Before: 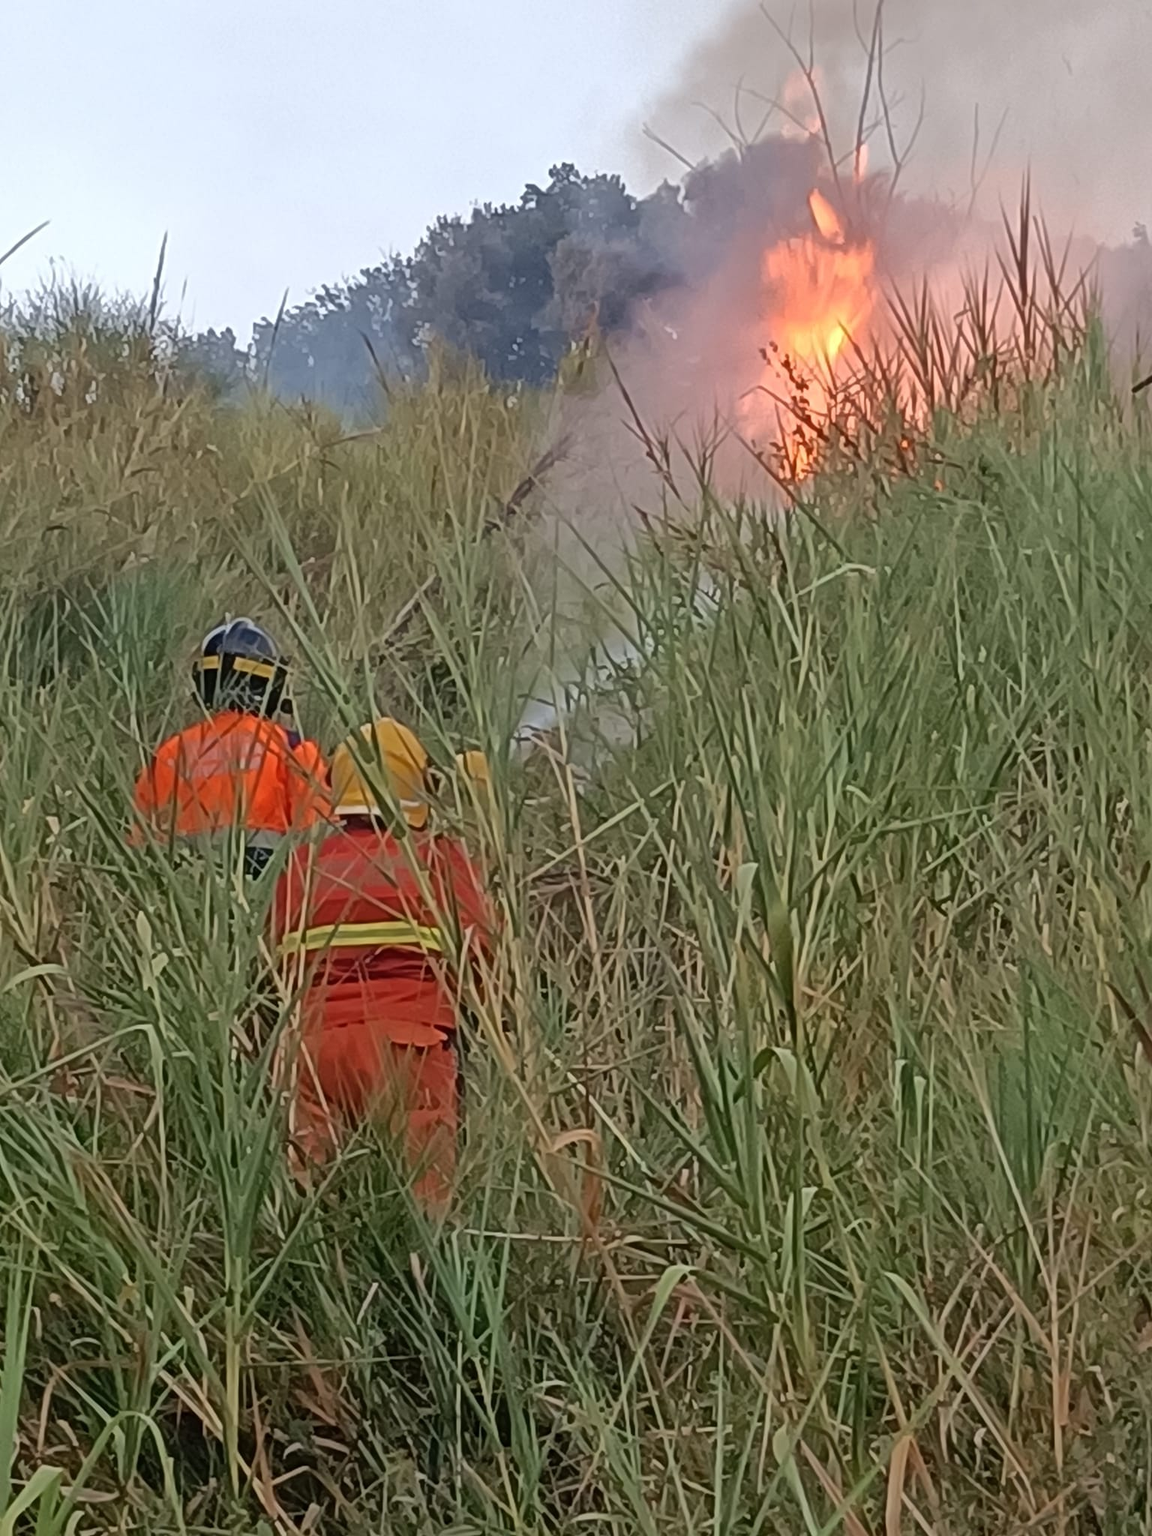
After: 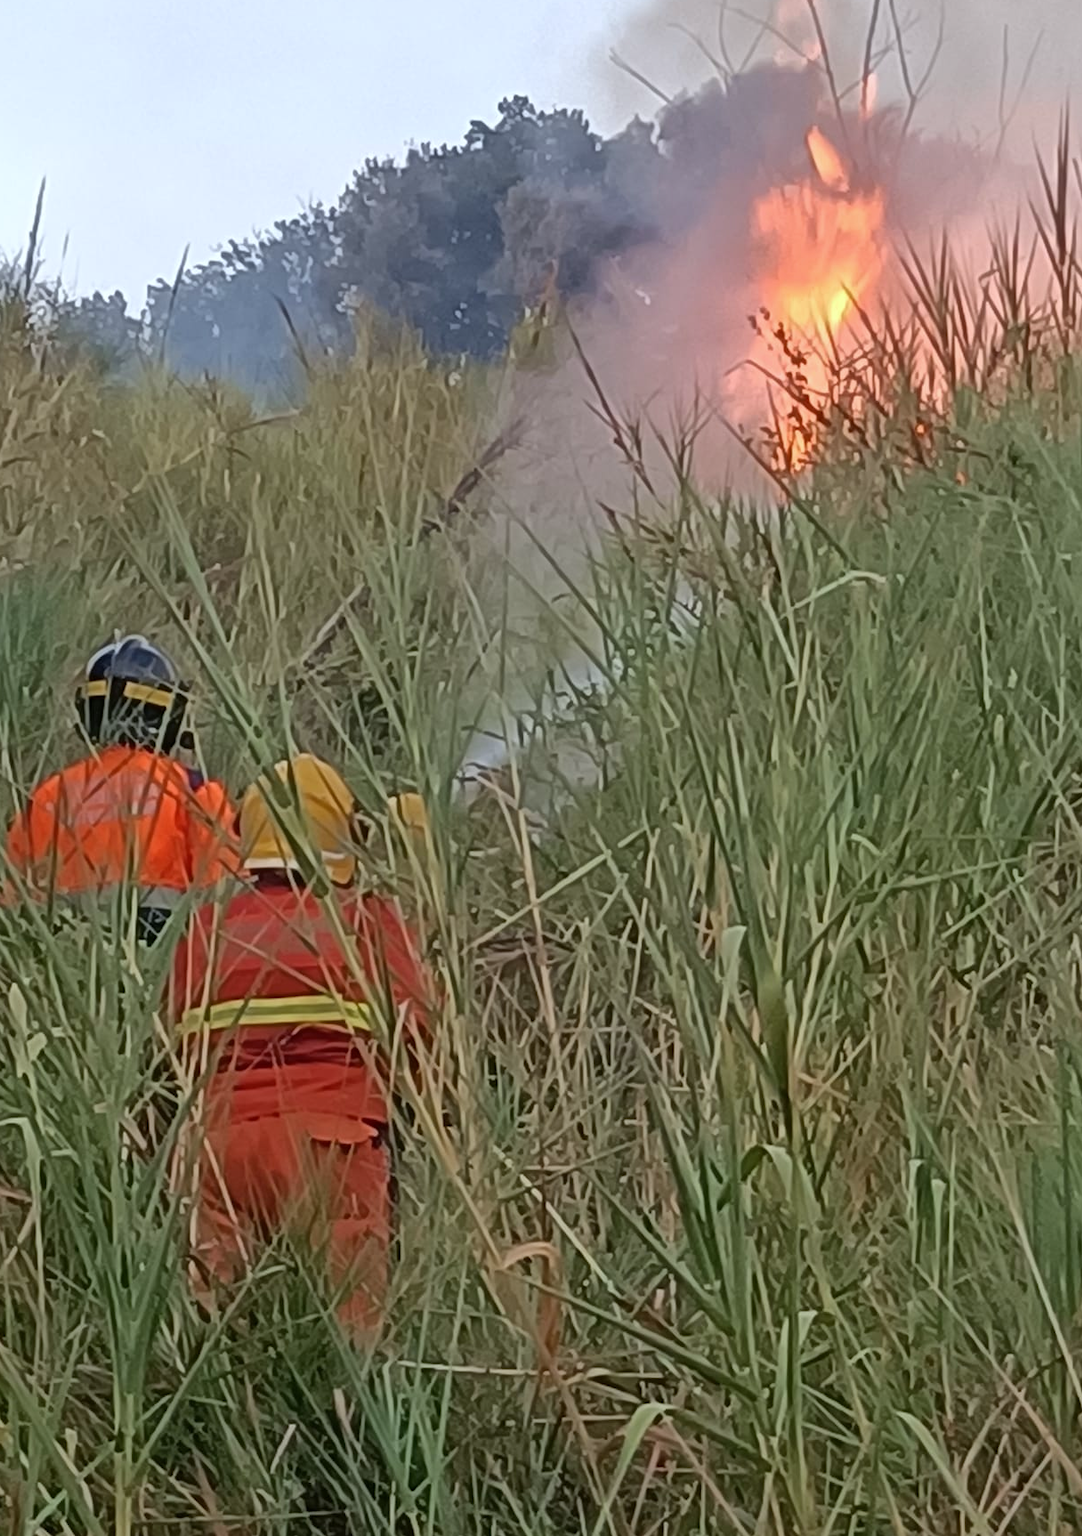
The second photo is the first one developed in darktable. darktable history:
crop: left 11.225%, top 5.381%, right 9.565%, bottom 10.314%
white balance: red 0.982, blue 1.018
